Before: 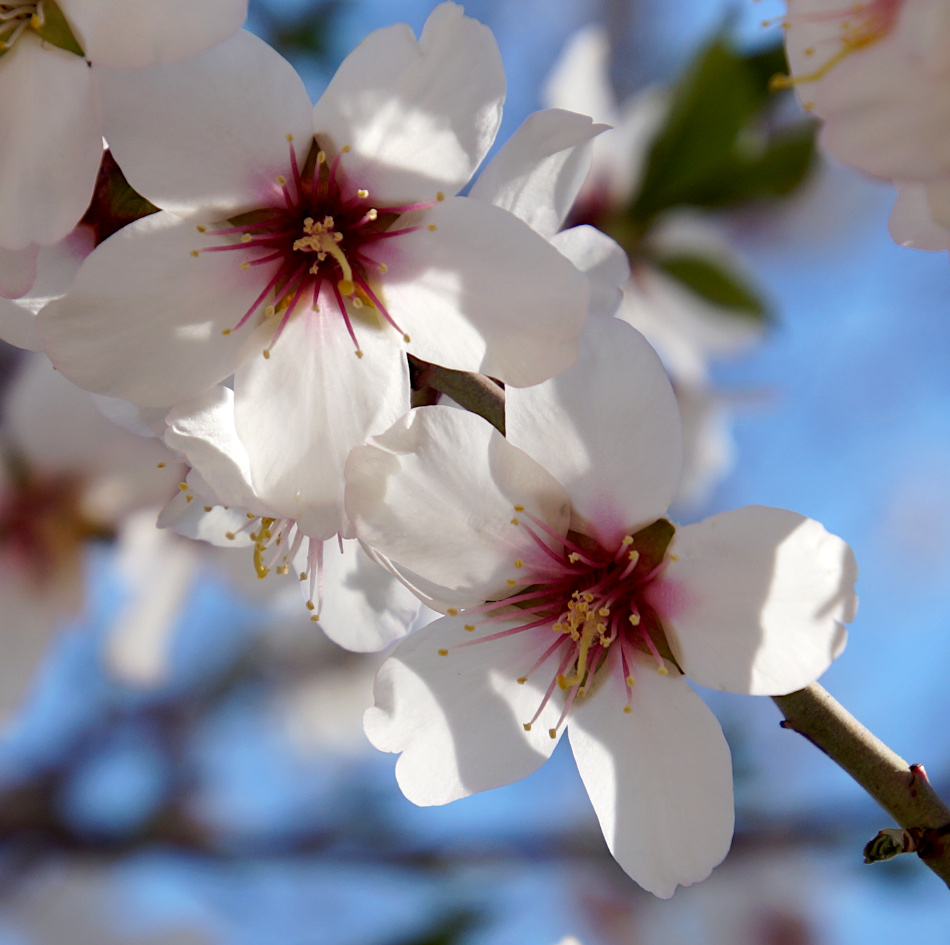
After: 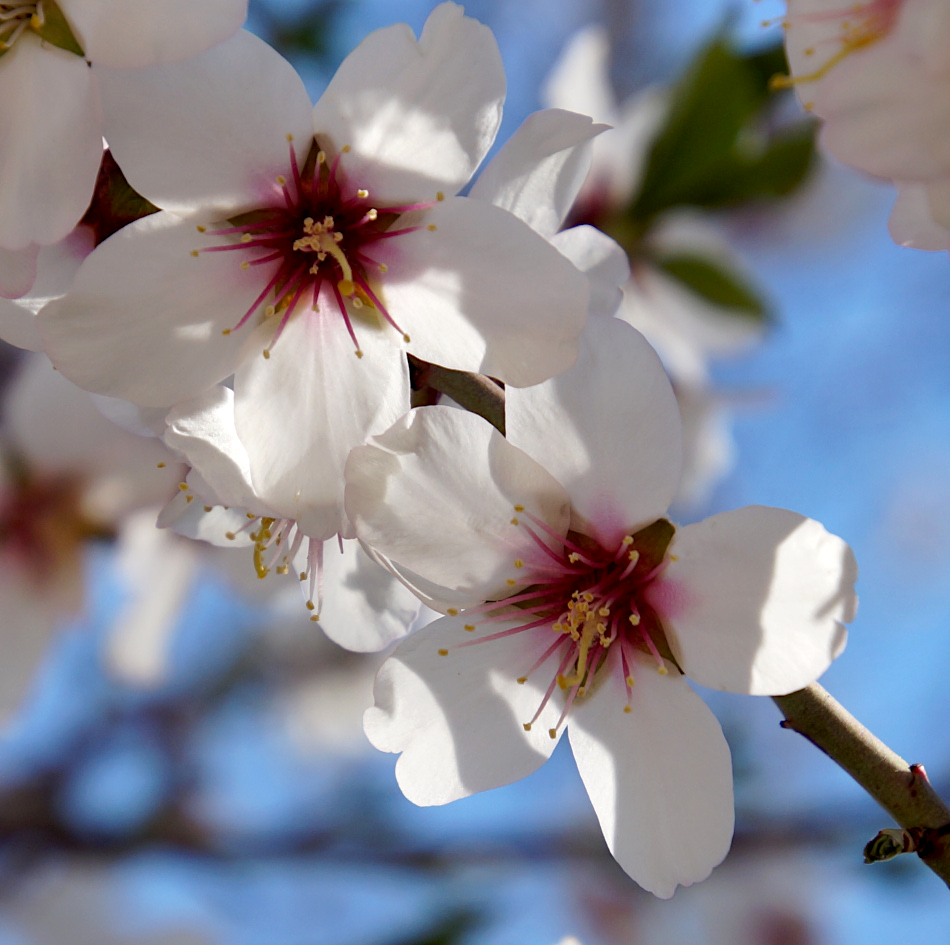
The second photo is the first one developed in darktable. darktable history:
shadows and highlights: soften with gaussian
exposure: black level correction 0.001, compensate exposure bias true, compensate highlight preservation false
